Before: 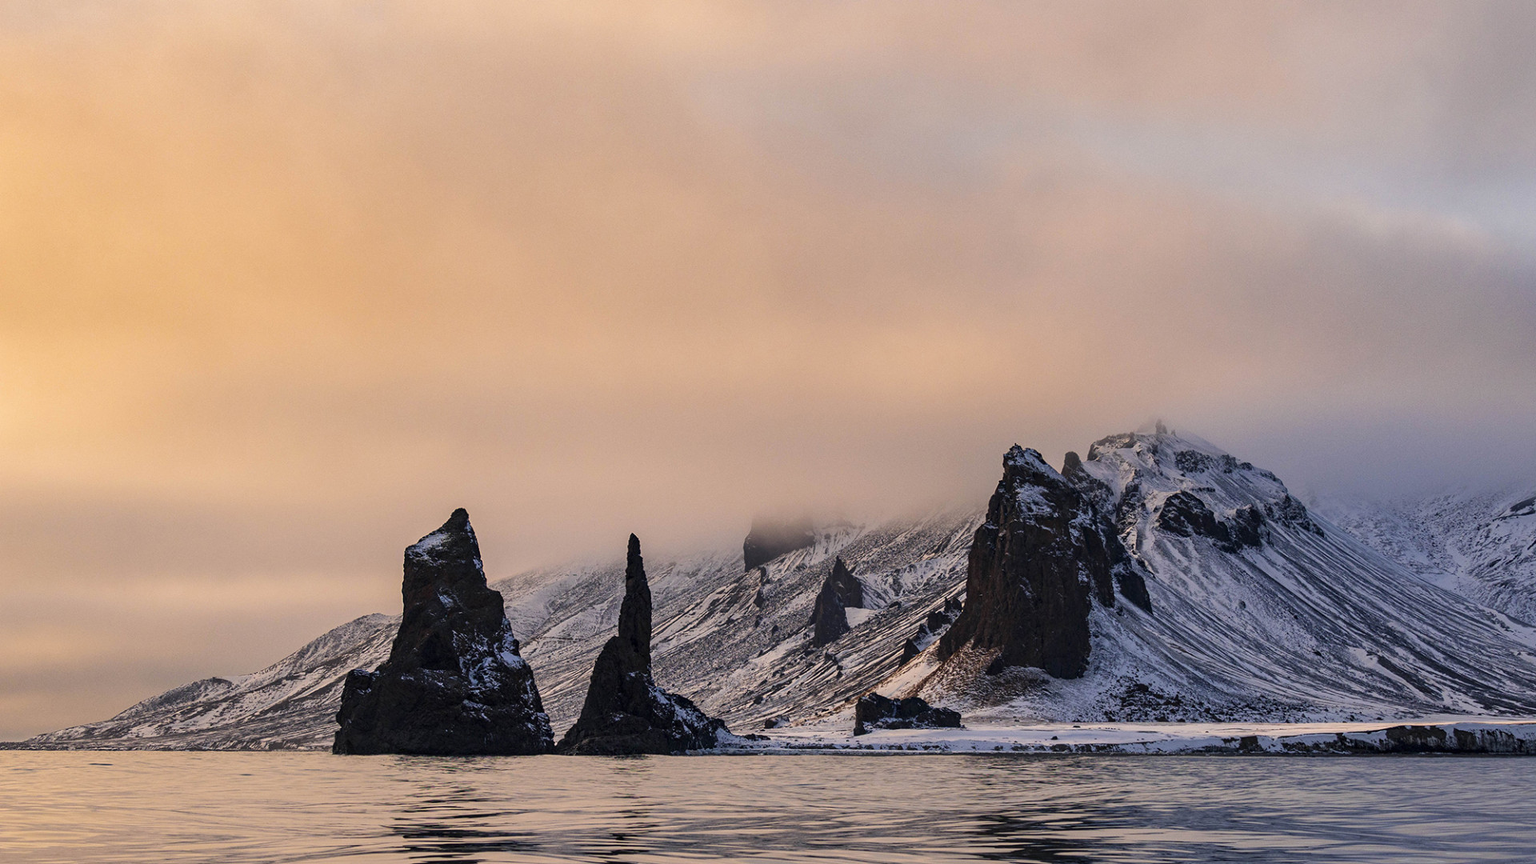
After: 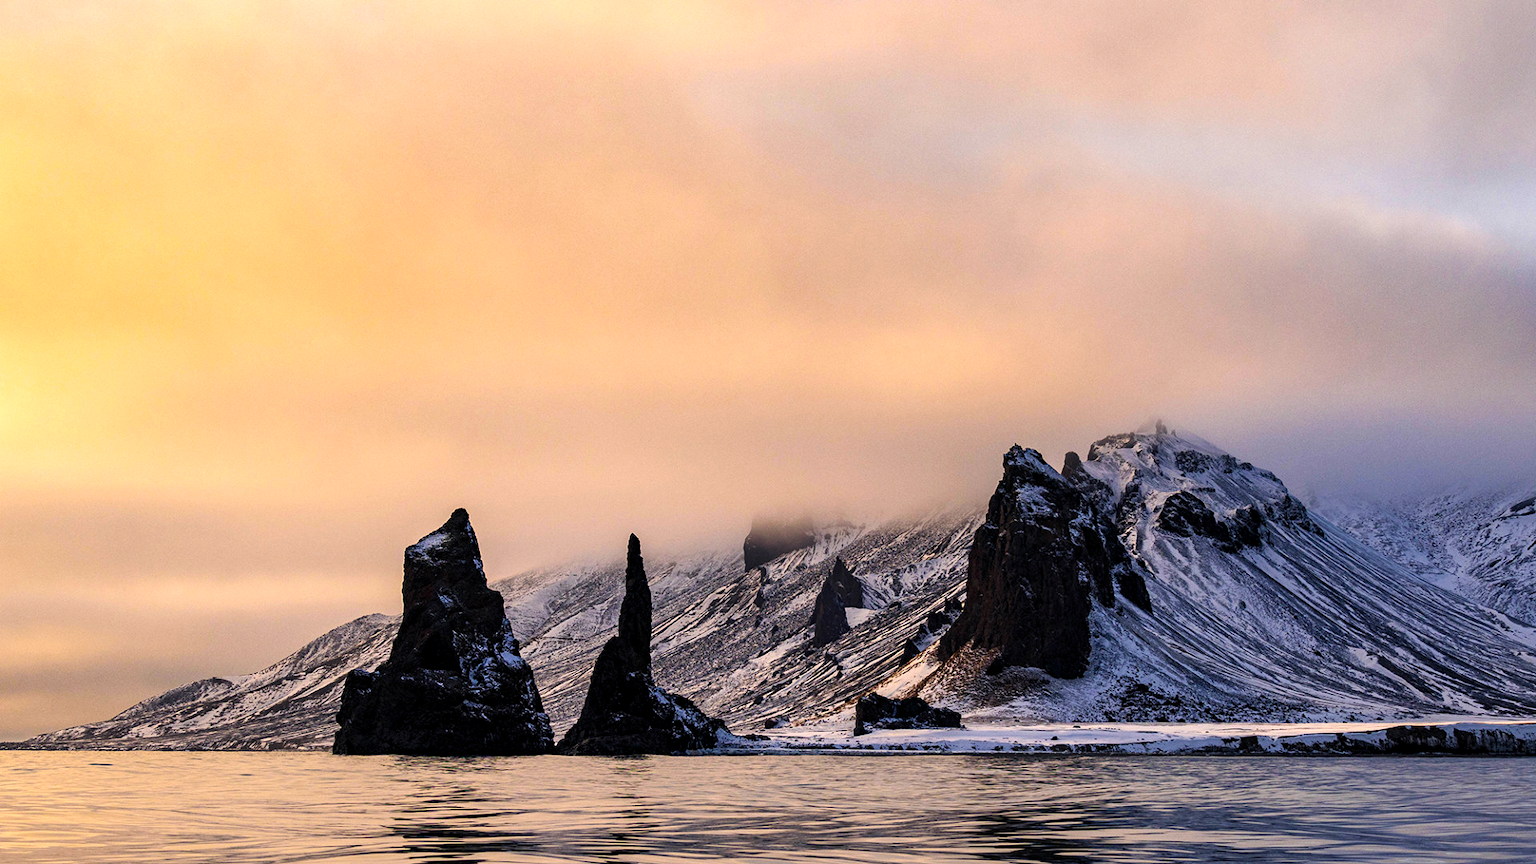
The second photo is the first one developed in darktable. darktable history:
color balance rgb: linear chroma grading › global chroma 16.62%, perceptual saturation grading › highlights -8.63%, perceptual saturation grading › mid-tones 18.66%, perceptual saturation grading › shadows 28.49%, perceptual brilliance grading › highlights 14.22%, perceptual brilliance grading › shadows -18.96%, global vibrance 27.71%
exposure: black level correction 0.001, compensate highlight preservation false
contrast brightness saturation: contrast 0.1, brightness 0.02, saturation 0.02
levels: levels [0.026, 0.507, 0.987]
